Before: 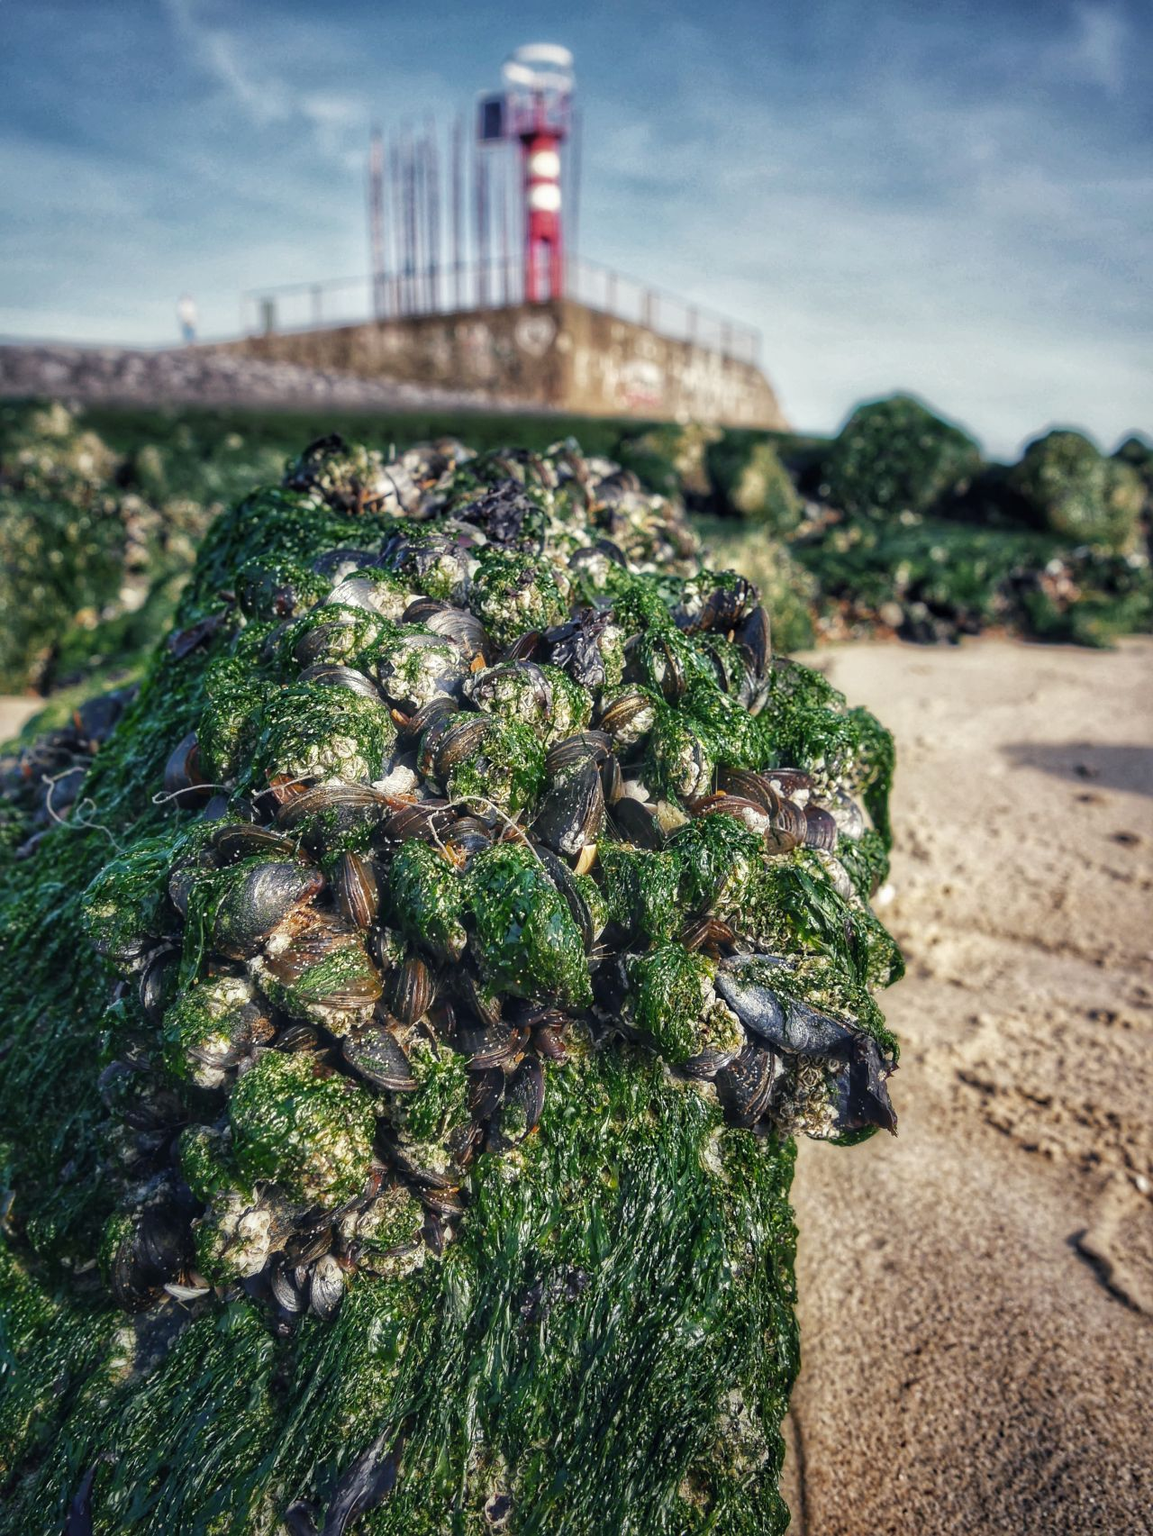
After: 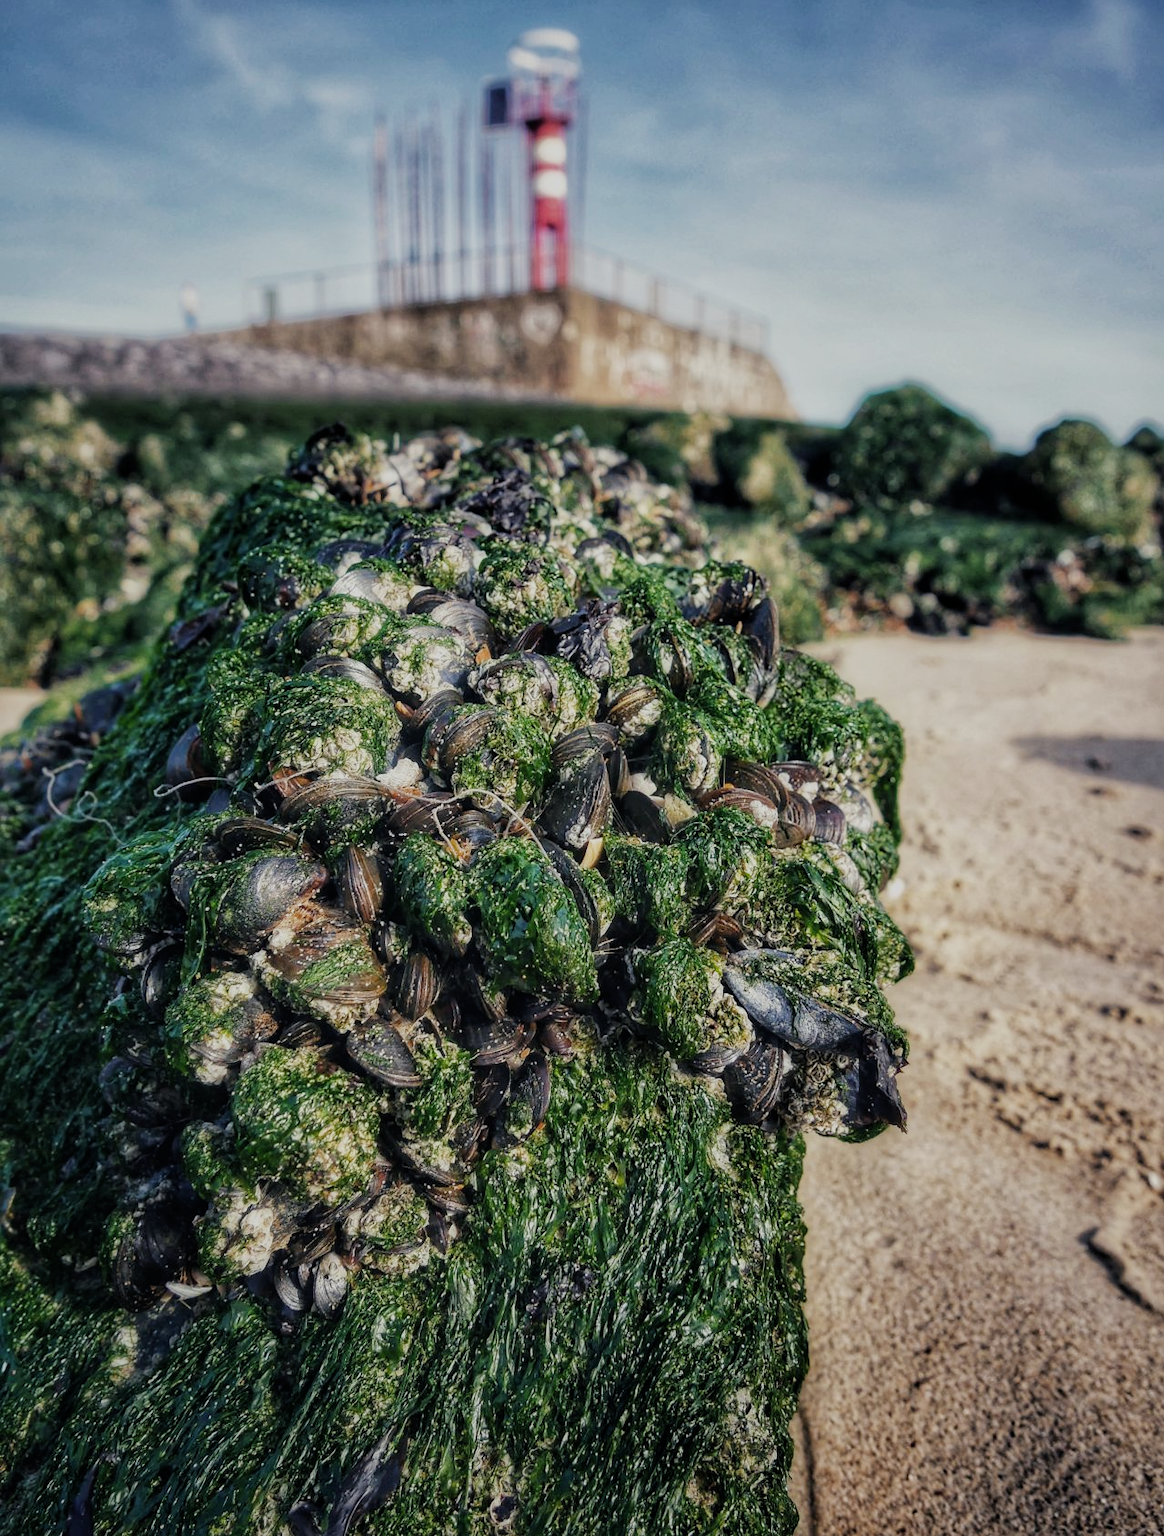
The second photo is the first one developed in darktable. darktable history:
filmic rgb: black relative exposure -7.65 EV, white relative exposure 4.56 EV, hardness 3.61
color zones: curves: ch1 [(0, 0.469) (0.01, 0.469) (0.12, 0.446) (0.248, 0.469) (0.5, 0.5) (0.748, 0.5) (0.99, 0.469) (1, 0.469)]
crop: top 1.049%, right 0.001%
